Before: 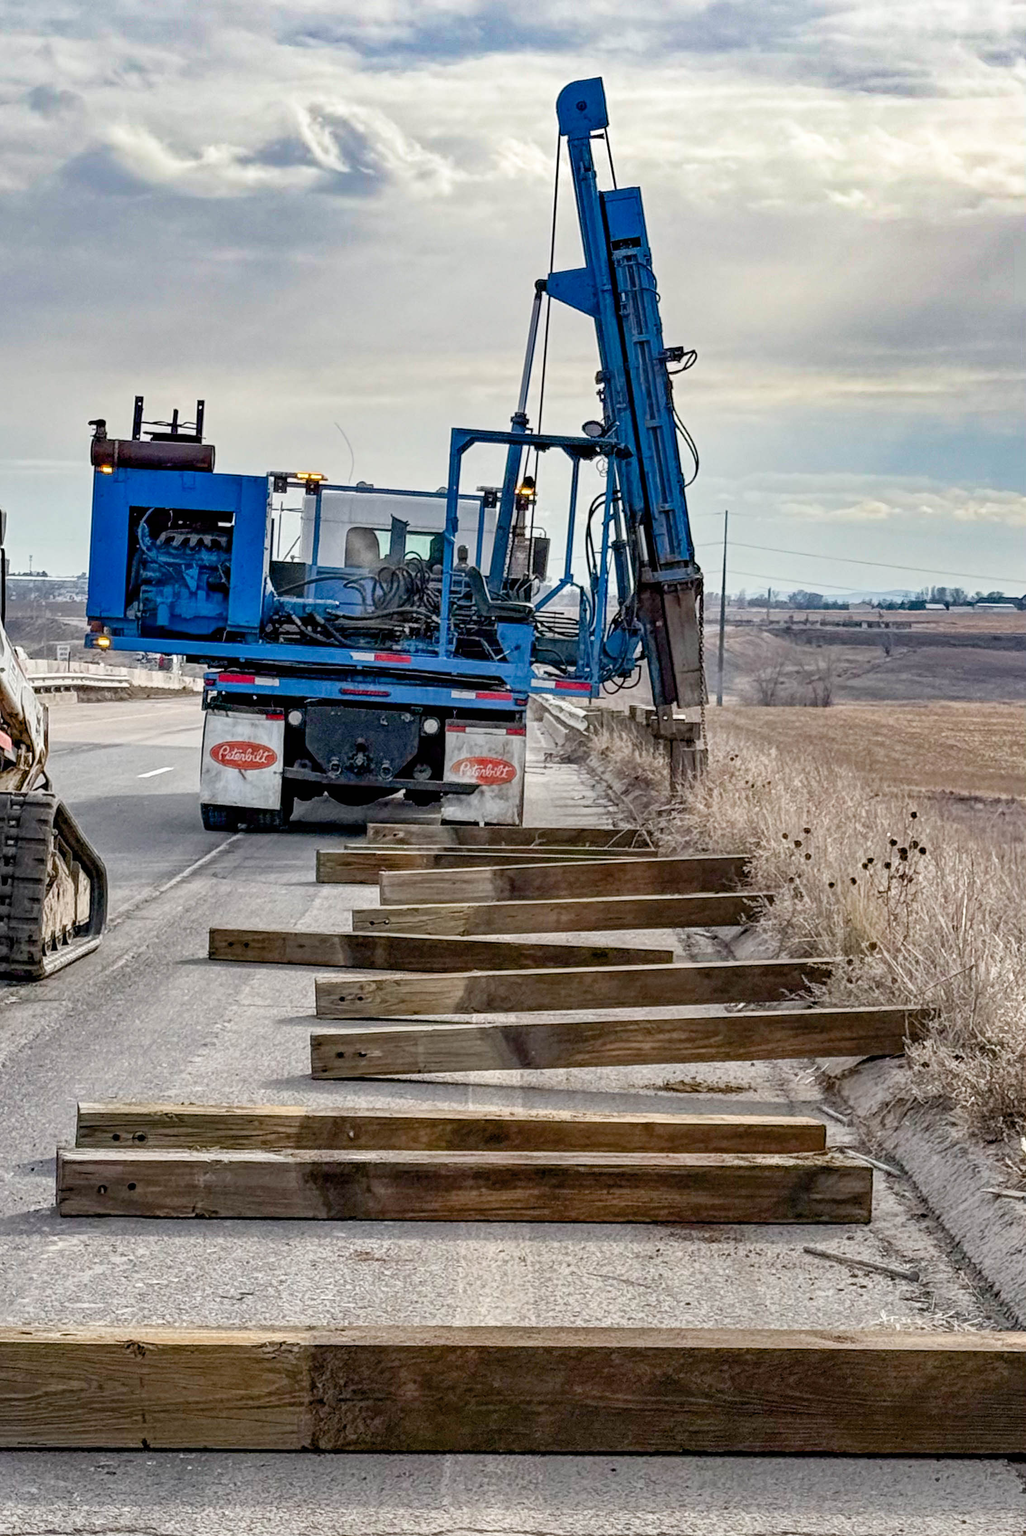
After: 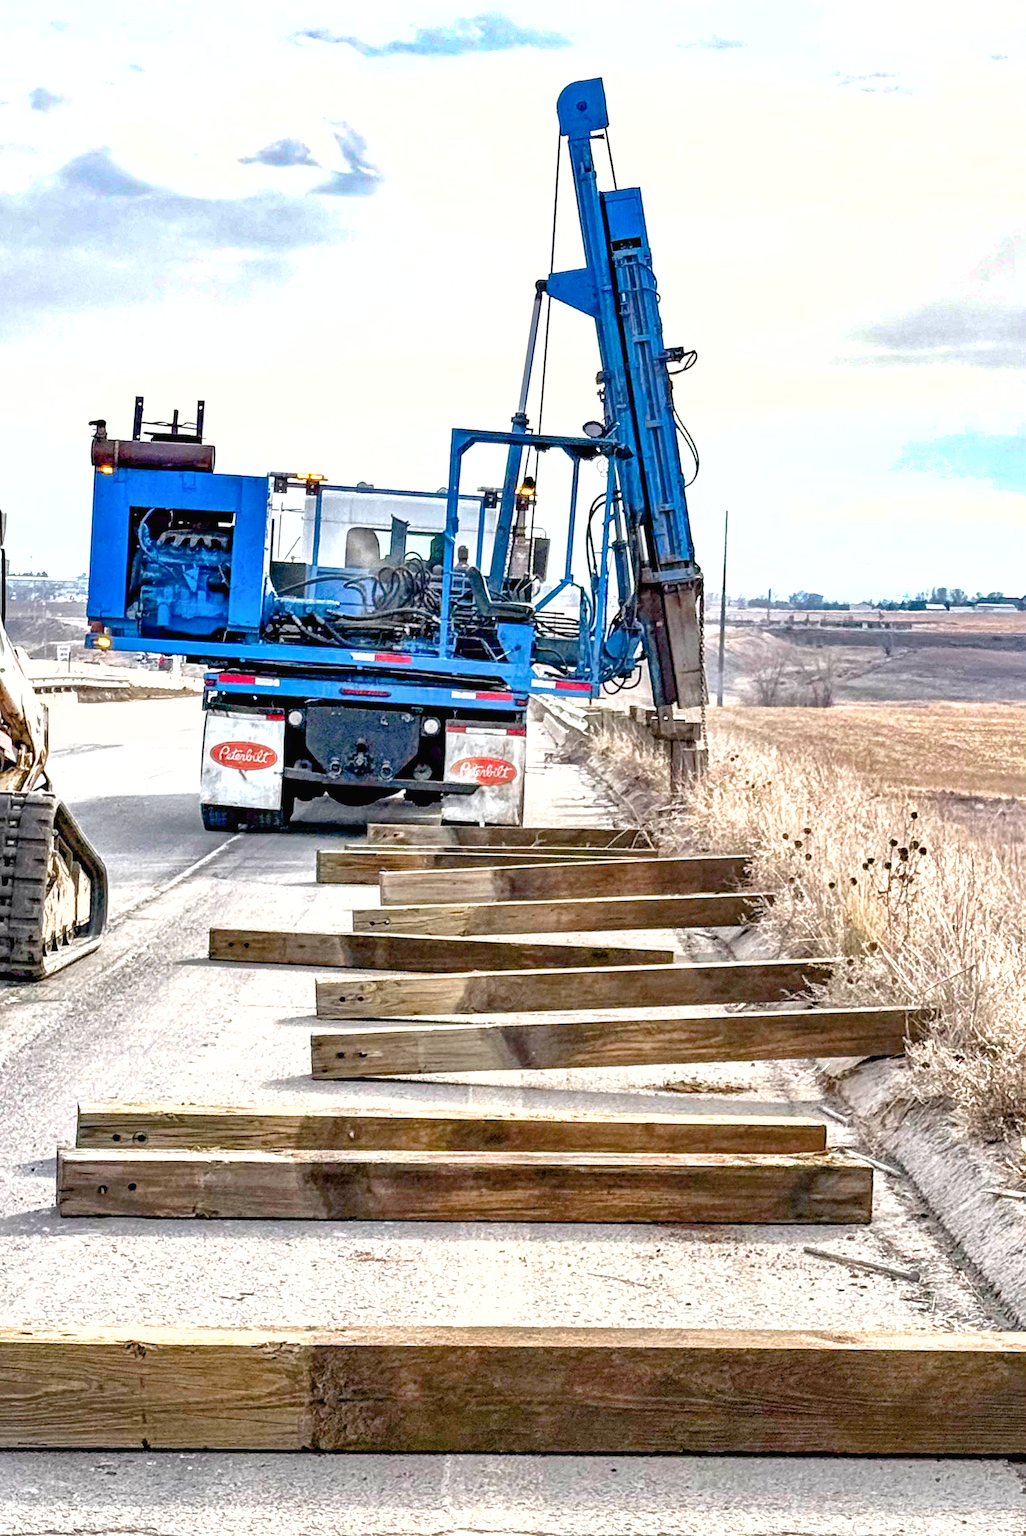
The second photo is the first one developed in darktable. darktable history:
exposure: black level correction 0, exposure 1.2 EV, compensate highlight preservation false
shadows and highlights: on, module defaults
contrast brightness saturation: contrast 0.14
